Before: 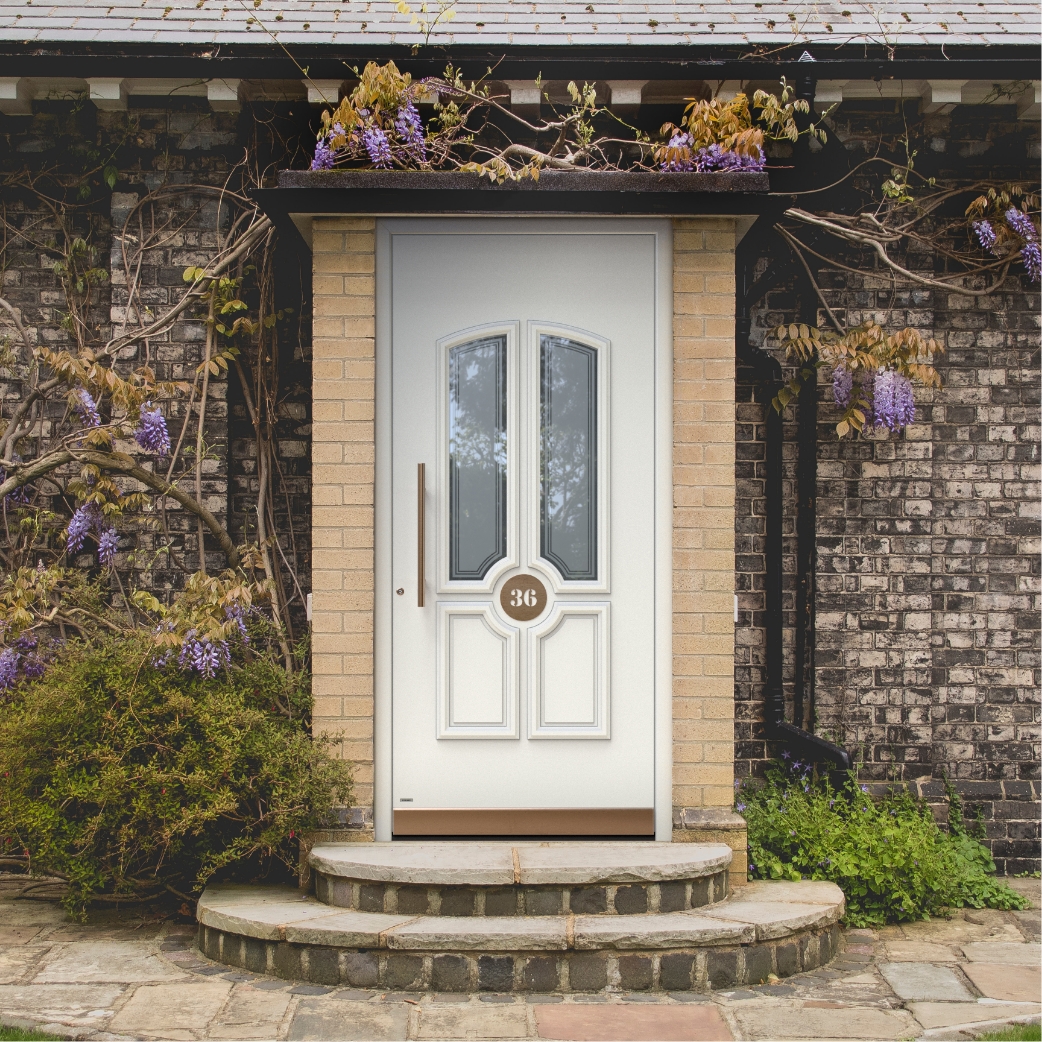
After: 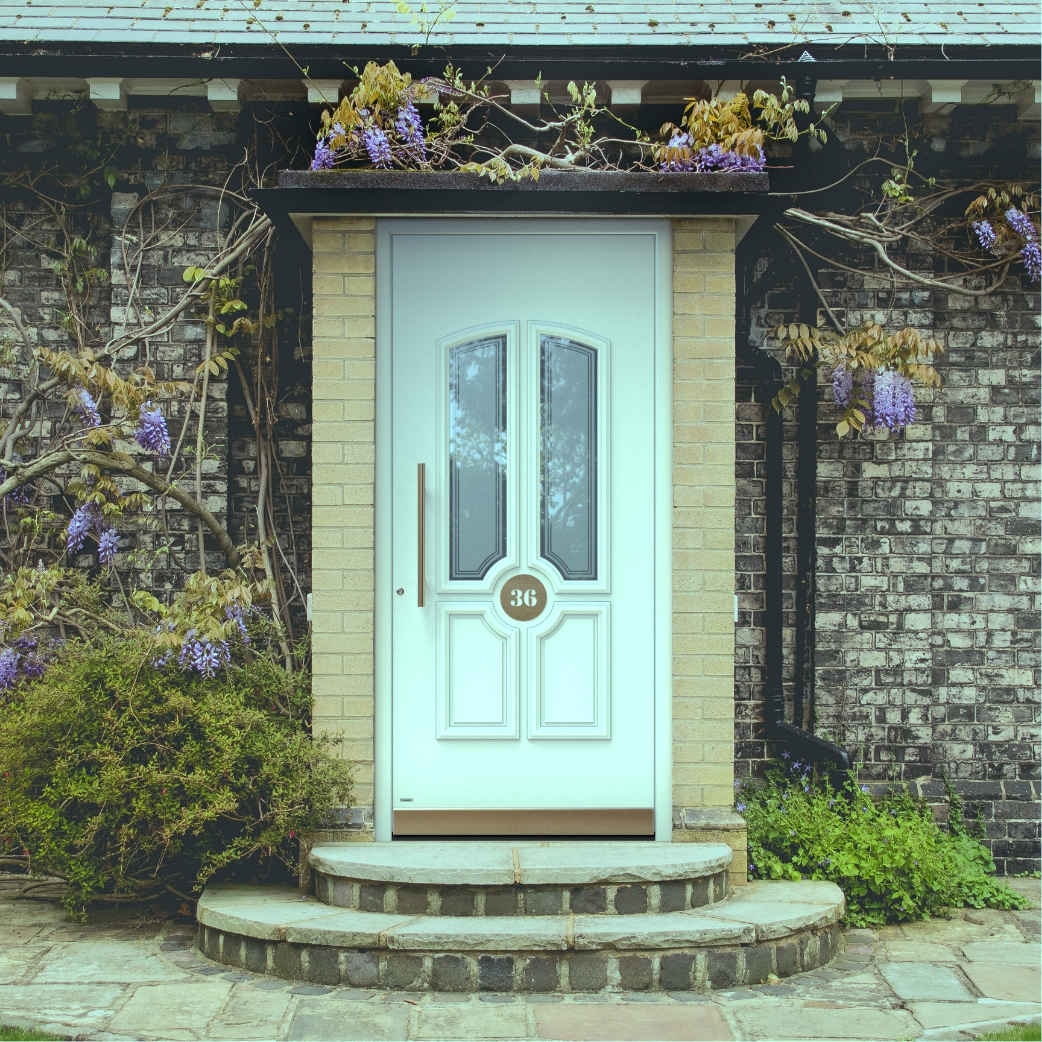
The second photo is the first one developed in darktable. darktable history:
color balance: mode lift, gamma, gain (sRGB), lift [0.997, 0.979, 1.021, 1.011], gamma [1, 1.084, 0.916, 0.998], gain [1, 0.87, 1.13, 1.101], contrast 4.55%, contrast fulcrum 38.24%, output saturation 104.09%
base curve: curves: ch0 [(0, 0) (0.262, 0.32) (0.722, 0.705) (1, 1)]
